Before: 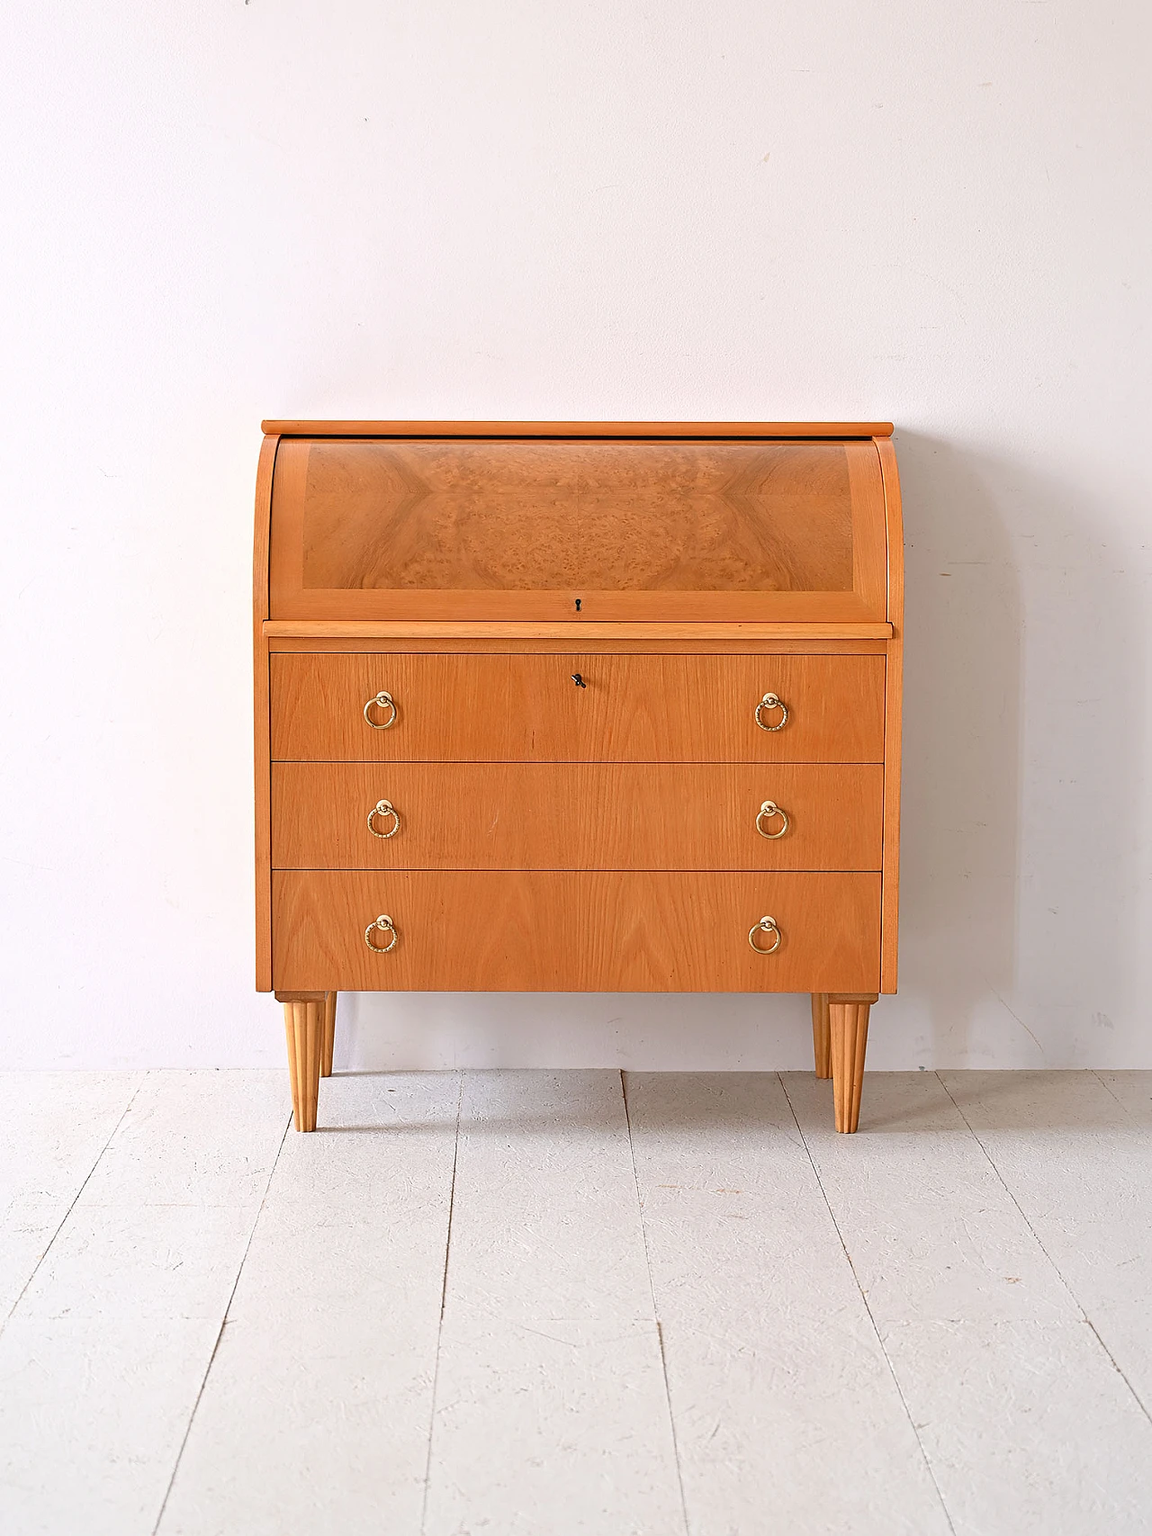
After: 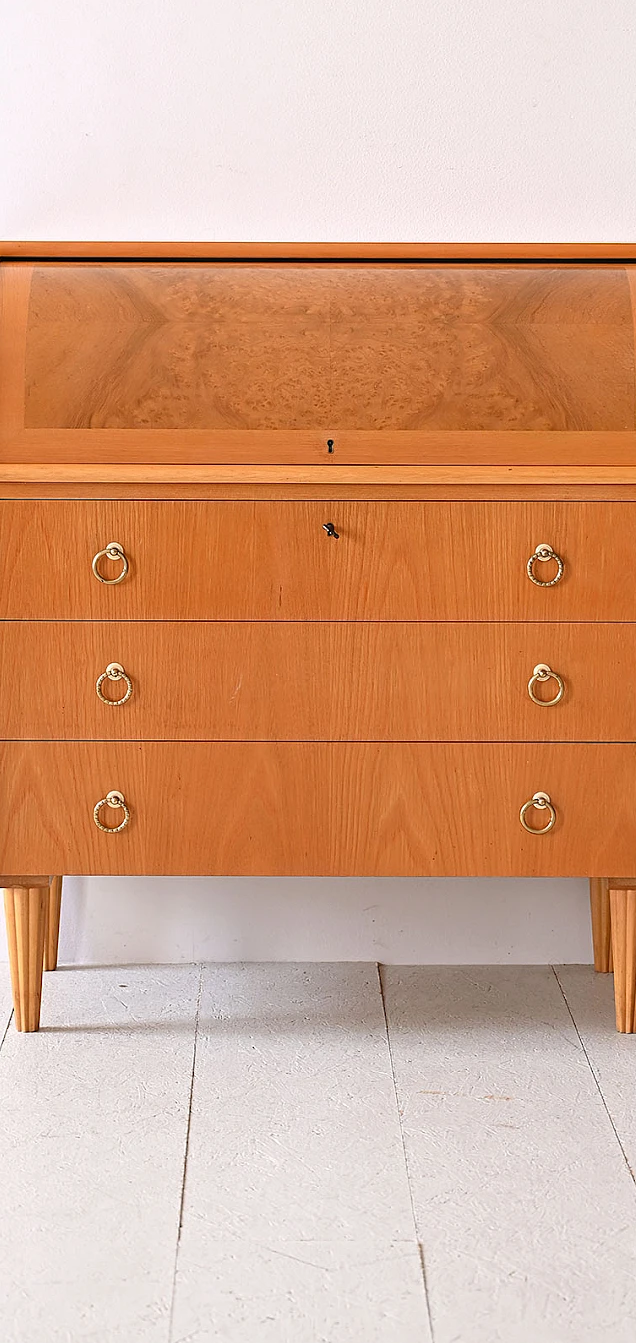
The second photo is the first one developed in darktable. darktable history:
base curve: preserve colors none
crop and rotate: angle 0.021°, left 24.385%, top 13.249%, right 25.877%, bottom 7.977%
